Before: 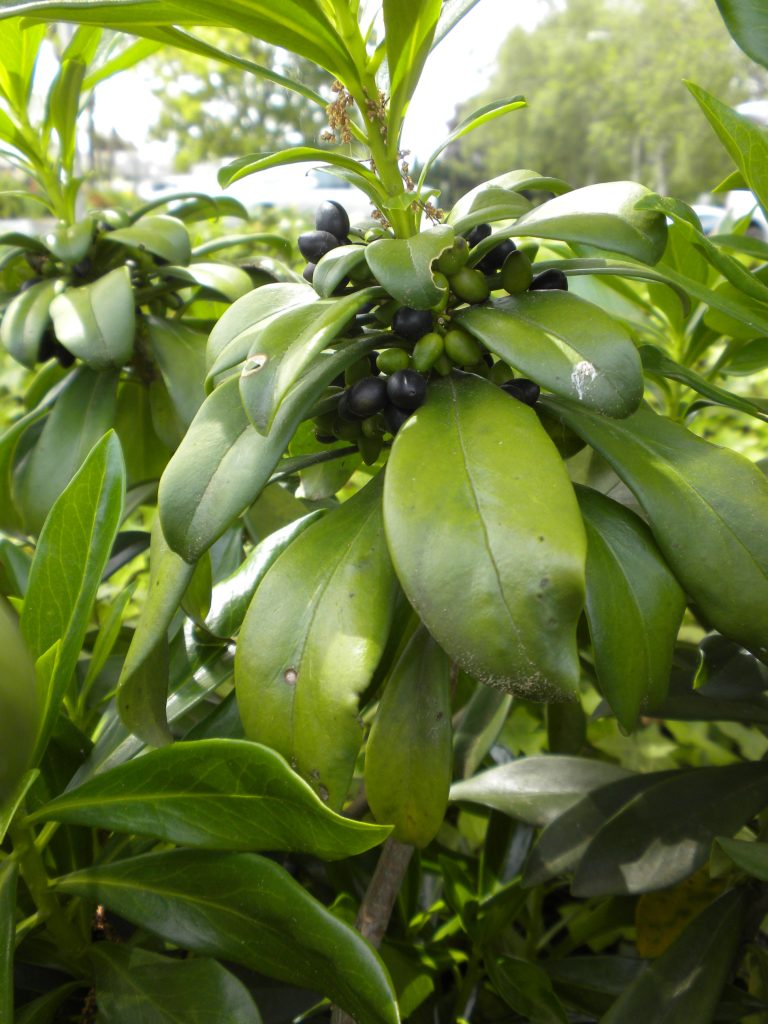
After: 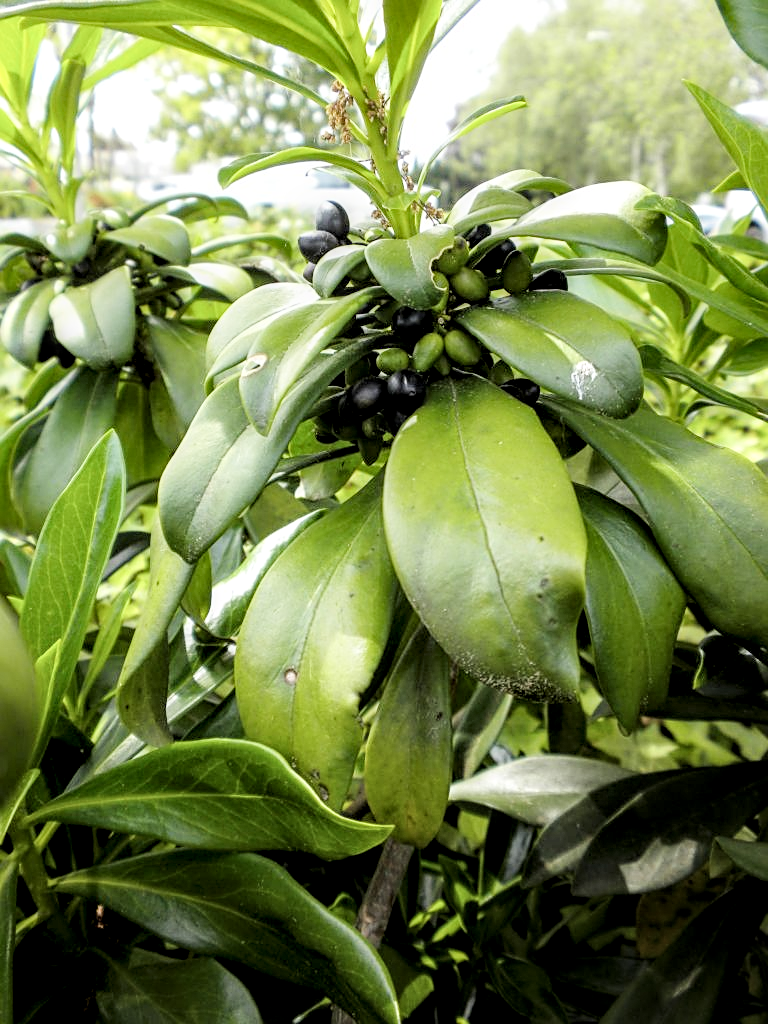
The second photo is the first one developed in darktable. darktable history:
contrast brightness saturation: saturation -0.057
local contrast: highlights 24%, detail 150%
tone equalizer: -8 EV -1.05 EV, -7 EV -1.01 EV, -6 EV -0.843 EV, -5 EV -0.601 EV, -3 EV 0.566 EV, -2 EV 0.867 EV, -1 EV 1 EV, +0 EV 1.06 EV
filmic rgb: black relative exposure -7.65 EV, white relative exposure 4.56 EV, hardness 3.61, contrast in shadows safe
sharpen: on, module defaults
